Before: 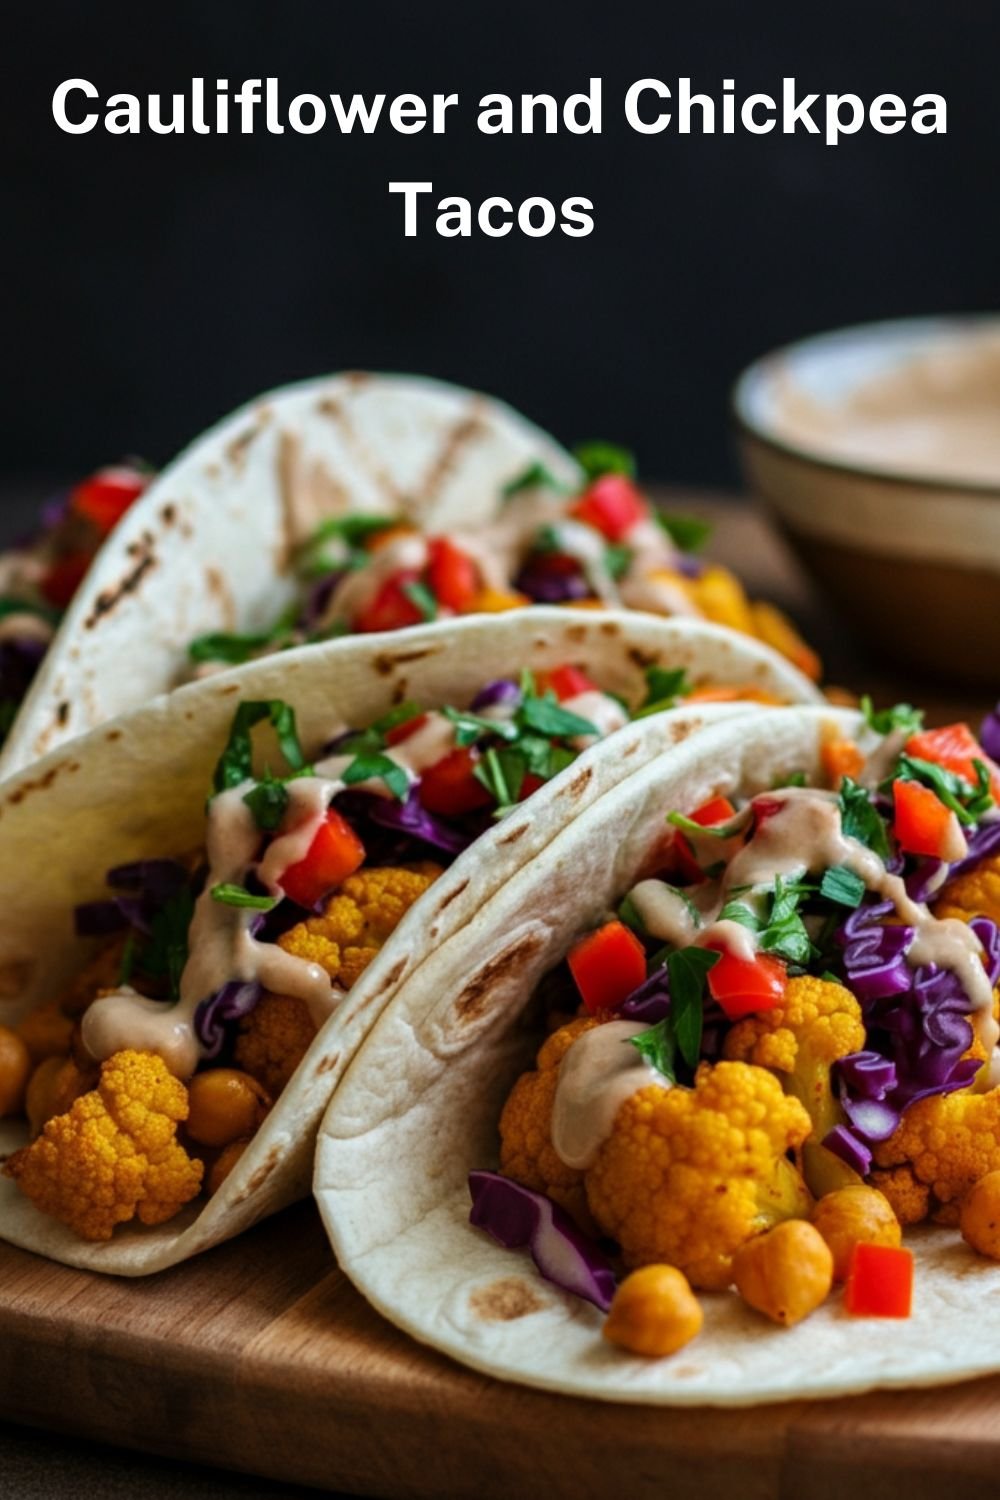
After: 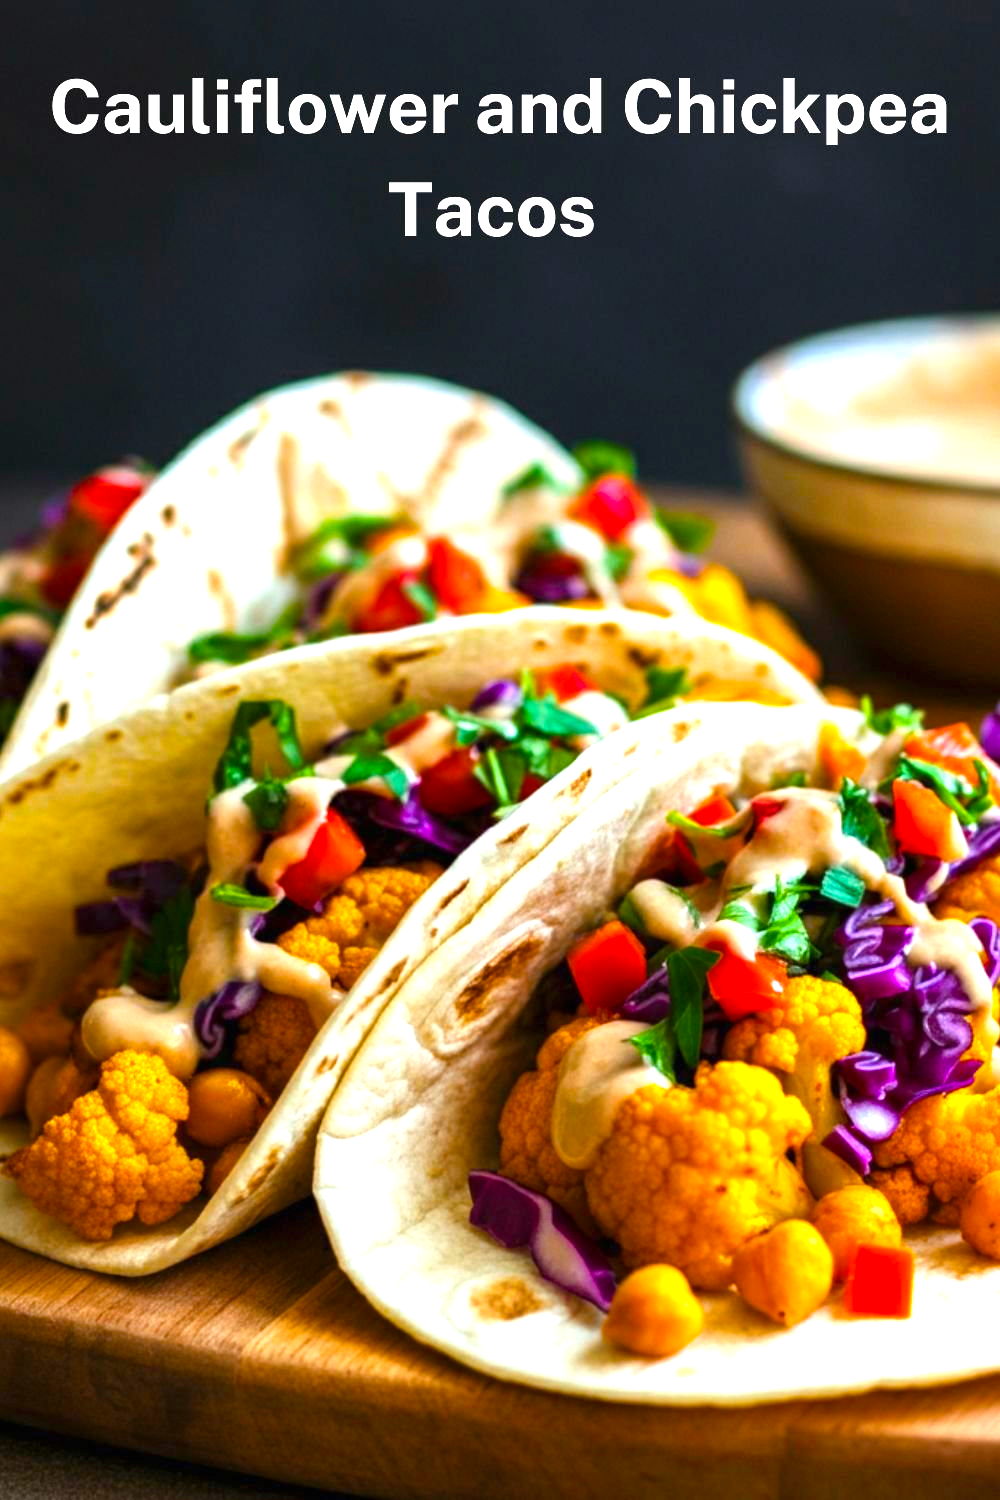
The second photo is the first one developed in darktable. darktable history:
exposure: black level correction 0, exposure 1.2 EV, compensate highlight preservation false
color balance rgb: linear chroma grading › global chroma 15%, perceptual saturation grading › global saturation 30%
